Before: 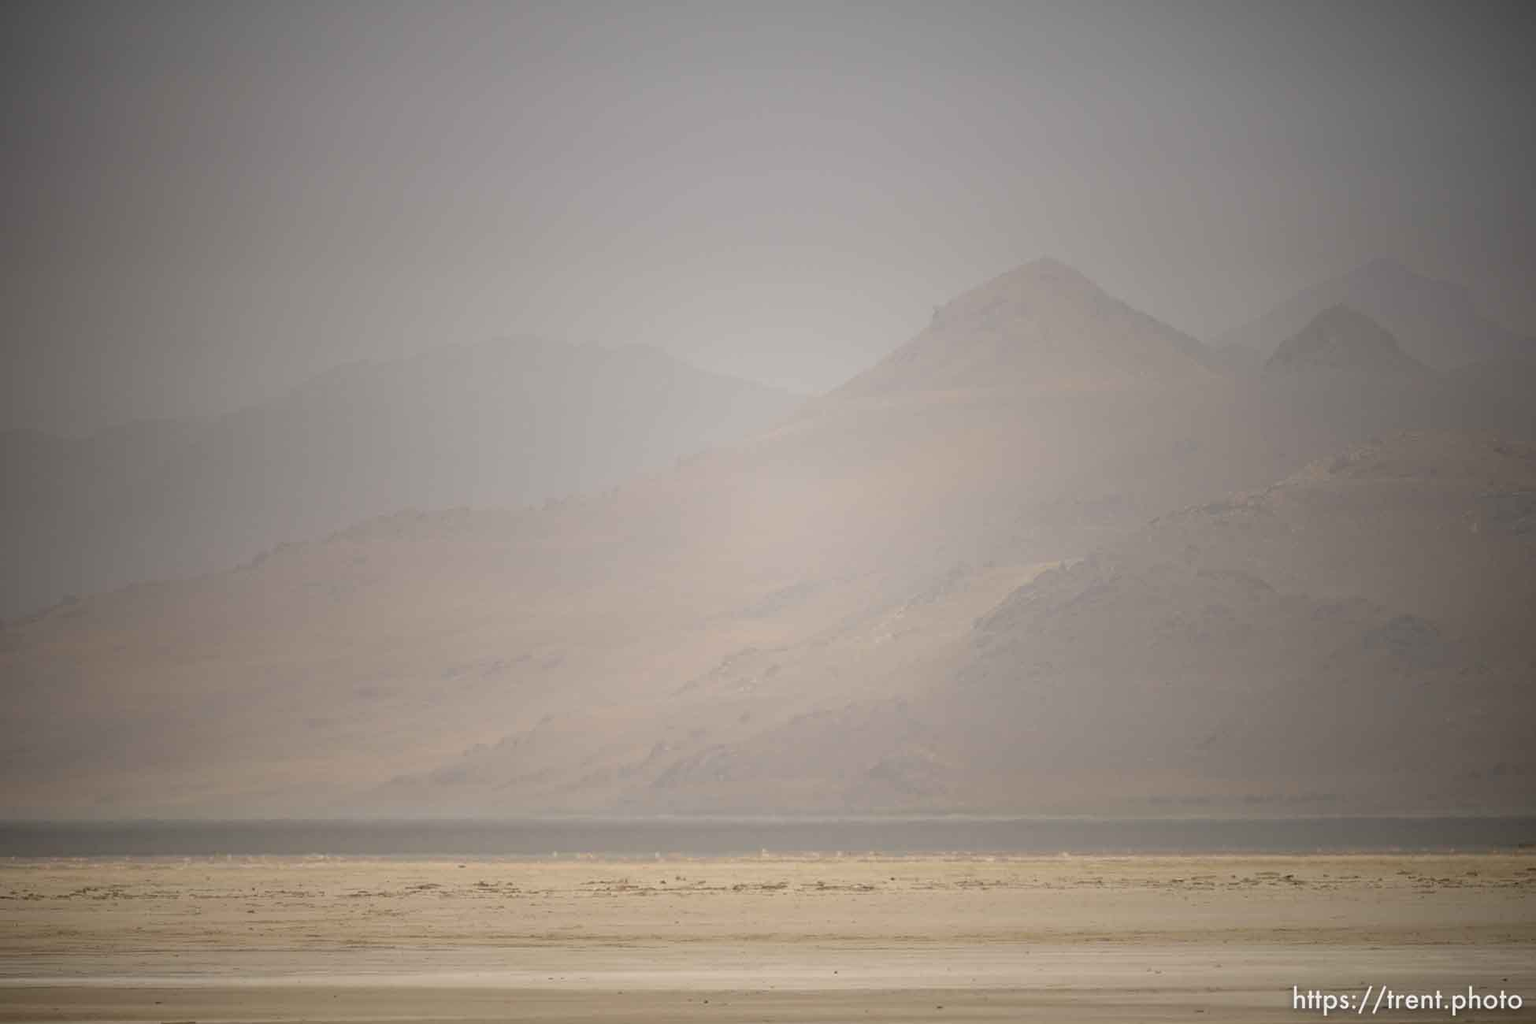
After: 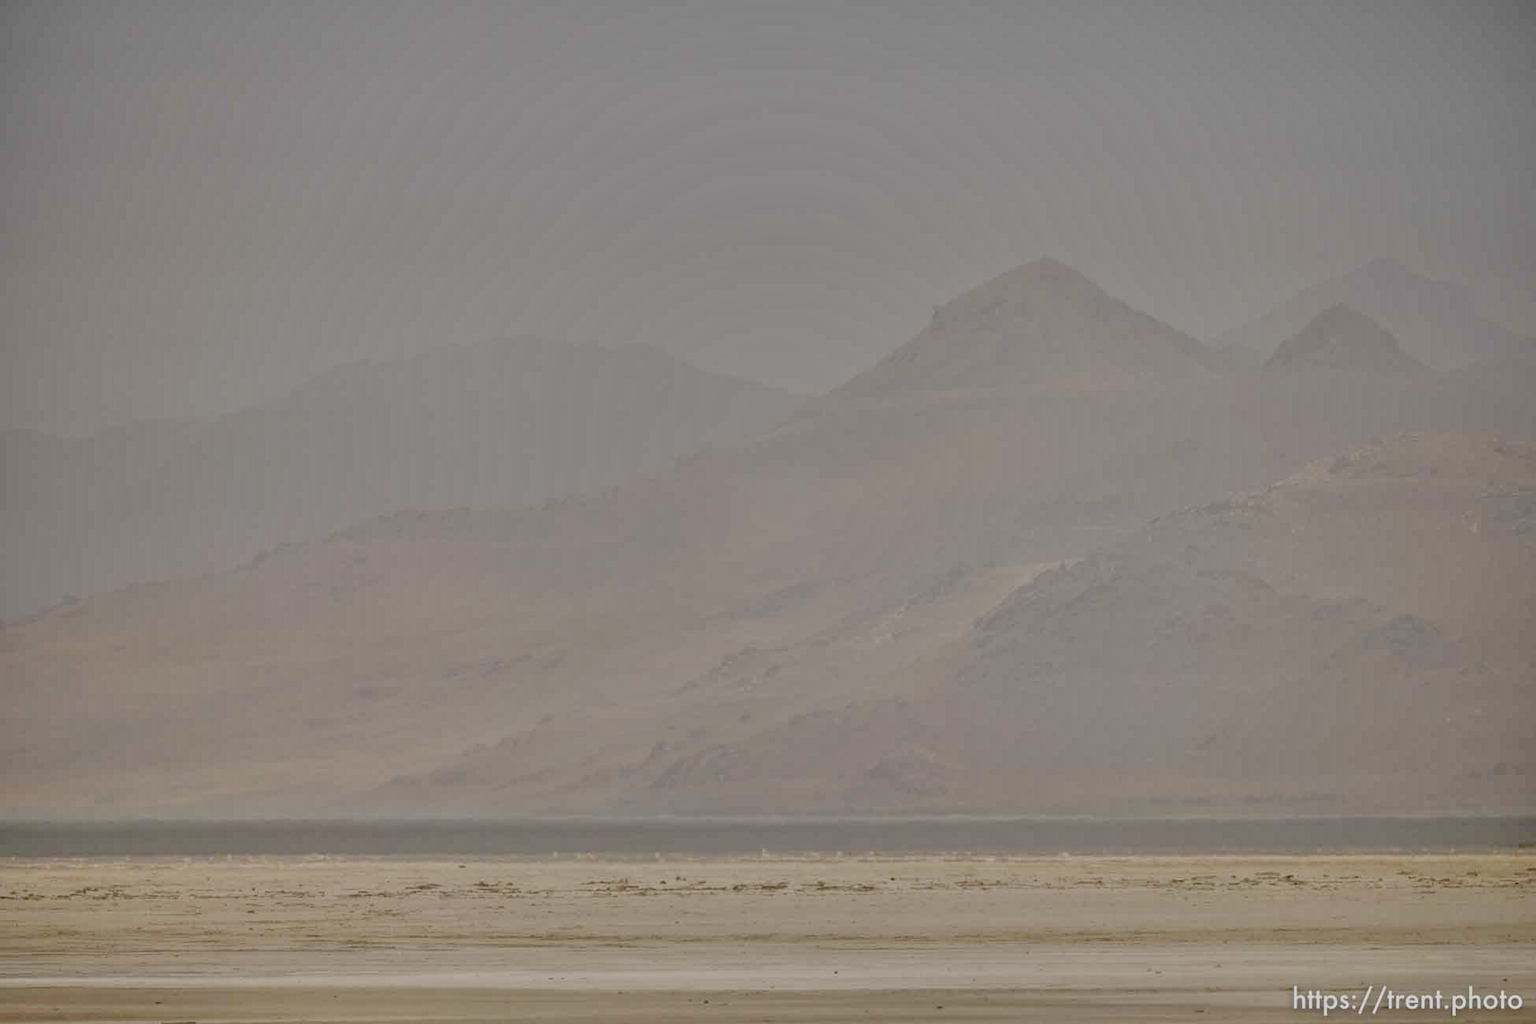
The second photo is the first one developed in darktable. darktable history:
tone equalizer: -7 EV 0.144 EV, -6 EV 0.606 EV, -5 EV 1.16 EV, -4 EV 1.37 EV, -3 EV 1.17 EV, -2 EV 0.6 EV, -1 EV 0.166 EV
filmic rgb: black relative exposure -7.21 EV, white relative exposure 5.36 EV, hardness 3.02, preserve chrominance no, color science v5 (2021)
shadows and highlights: shadows 18.93, highlights -84.34, soften with gaussian
local contrast: highlights 105%, shadows 99%, detail 120%, midtone range 0.2
